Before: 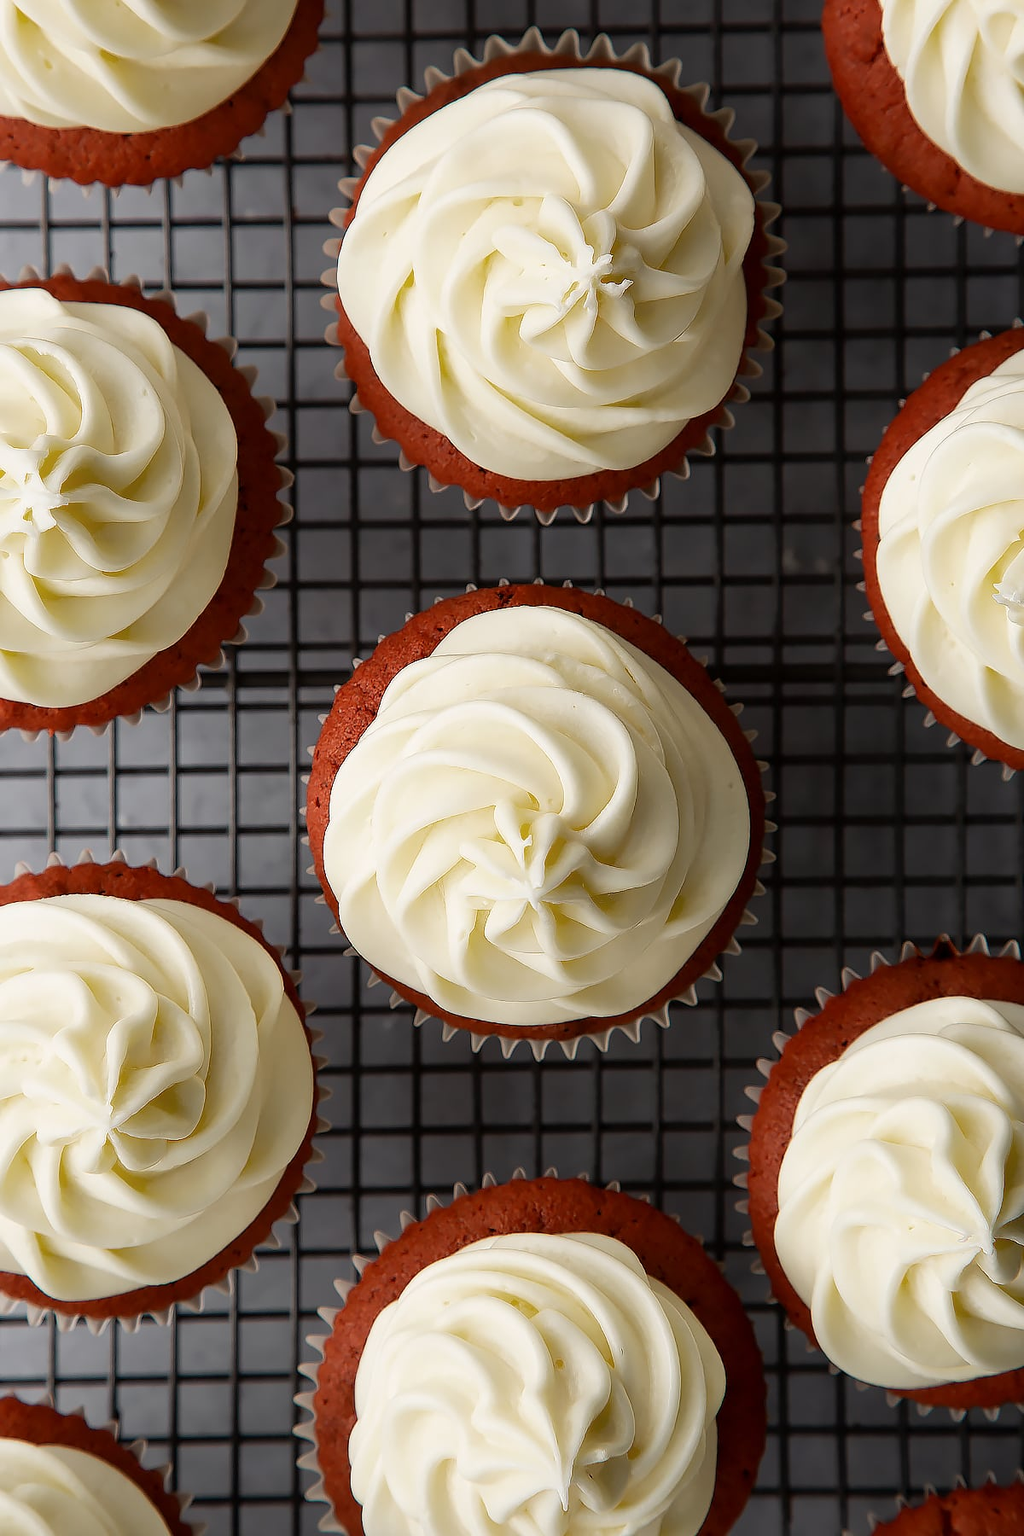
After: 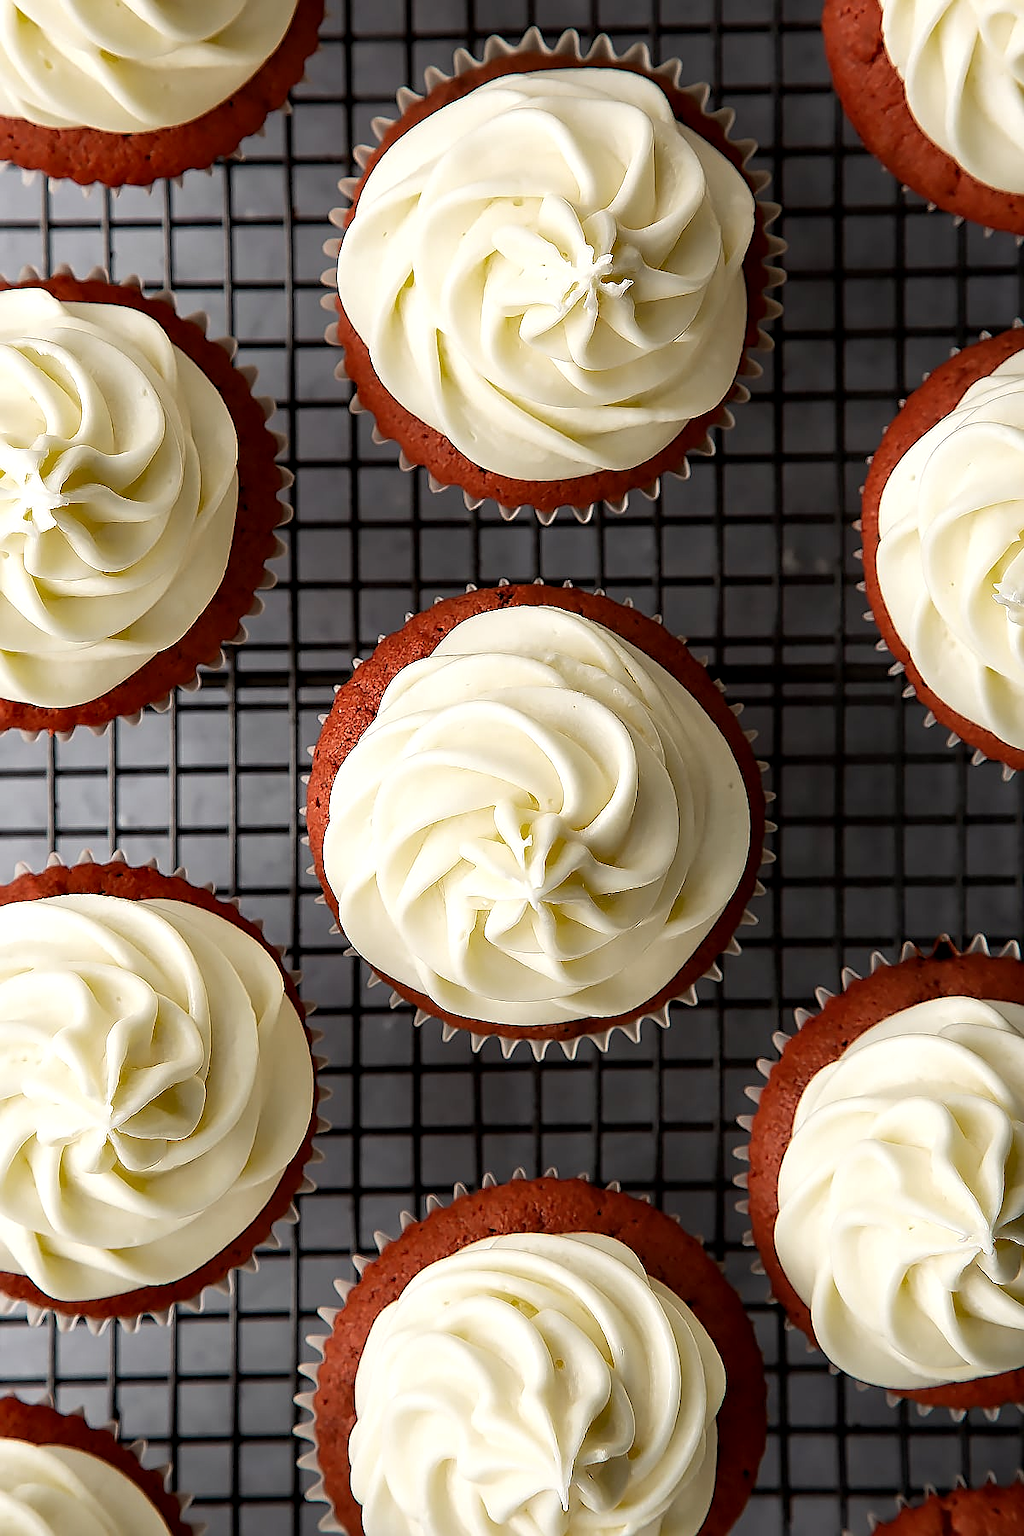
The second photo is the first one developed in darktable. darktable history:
sharpen: on, module defaults
exposure: exposure 0.202 EV, compensate highlight preservation false
contrast equalizer: y [[0.535, 0.543, 0.548, 0.548, 0.542, 0.532], [0.5 ×6], [0.5 ×6], [0 ×6], [0 ×6]]
